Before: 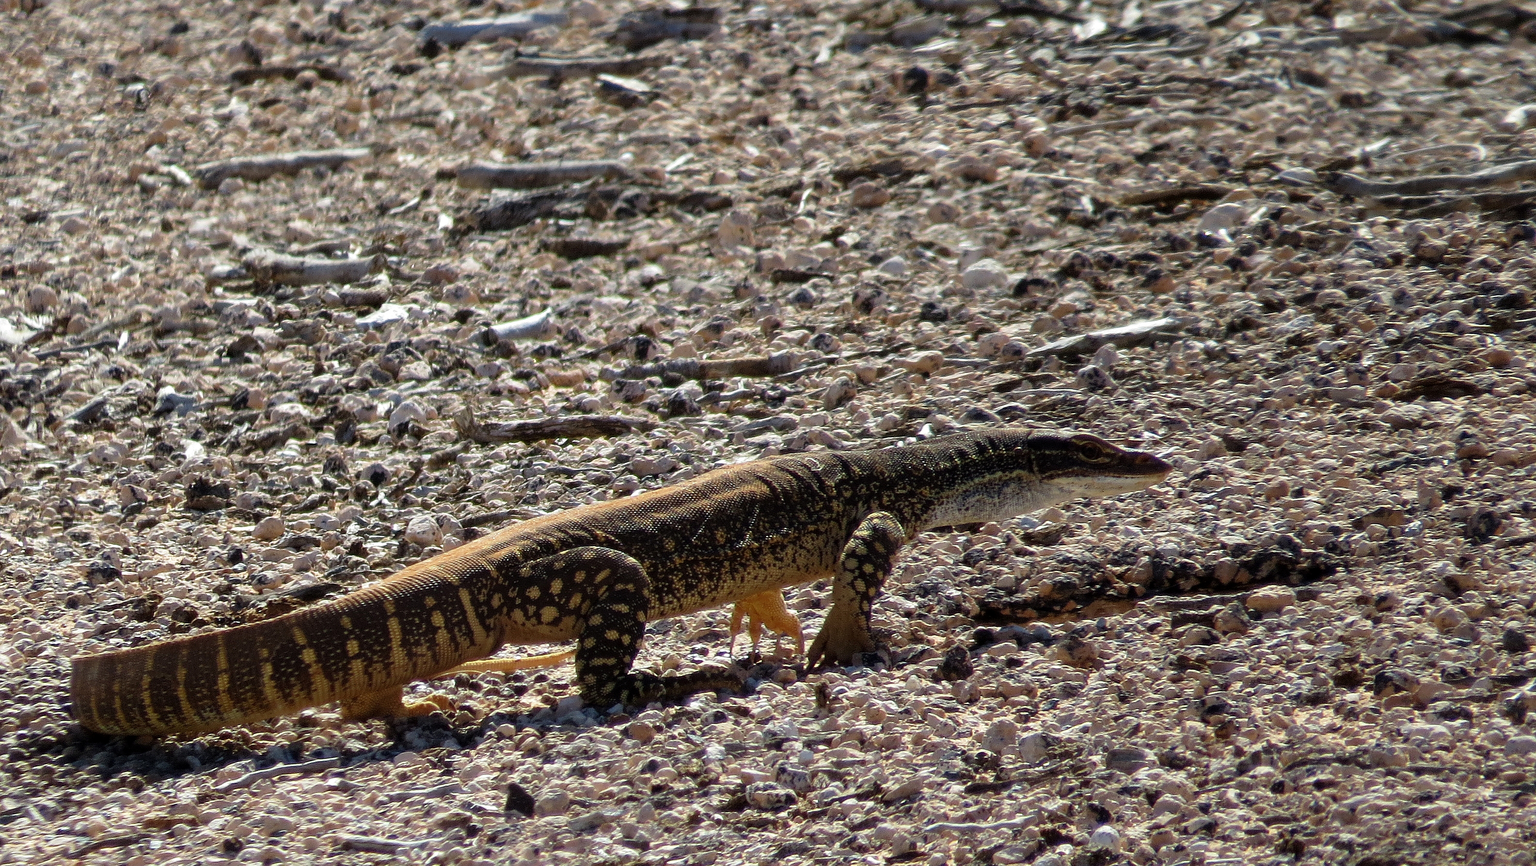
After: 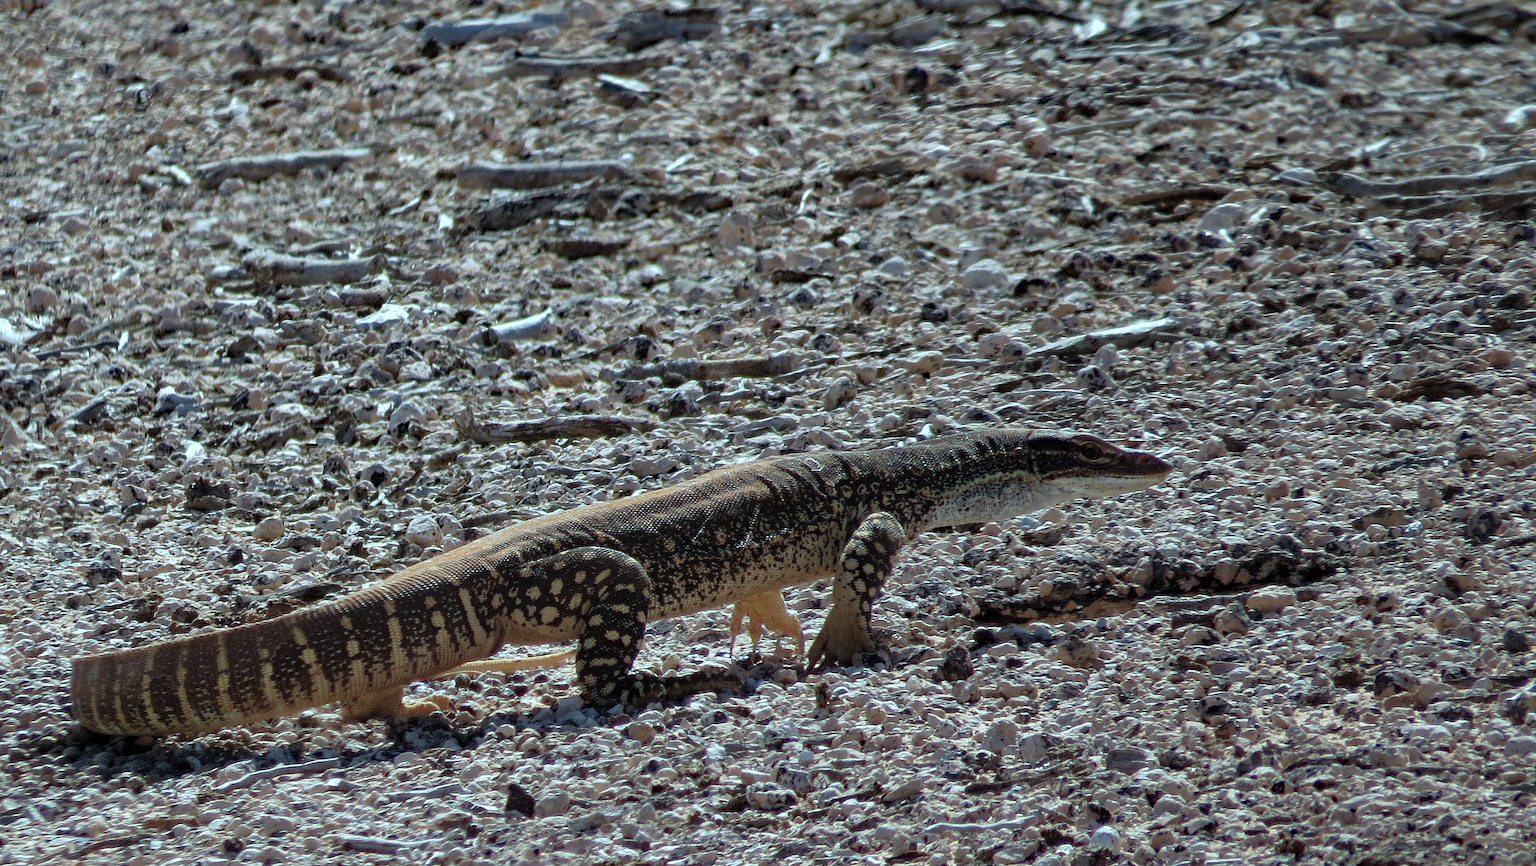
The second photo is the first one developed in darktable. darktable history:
color correction: highlights a* -12.64, highlights b* -18.1, saturation 0.7
haze removal: strength 0.4, distance 0.22, compatibility mode true, adaptive false
shadows and highlights: on, module defaults
